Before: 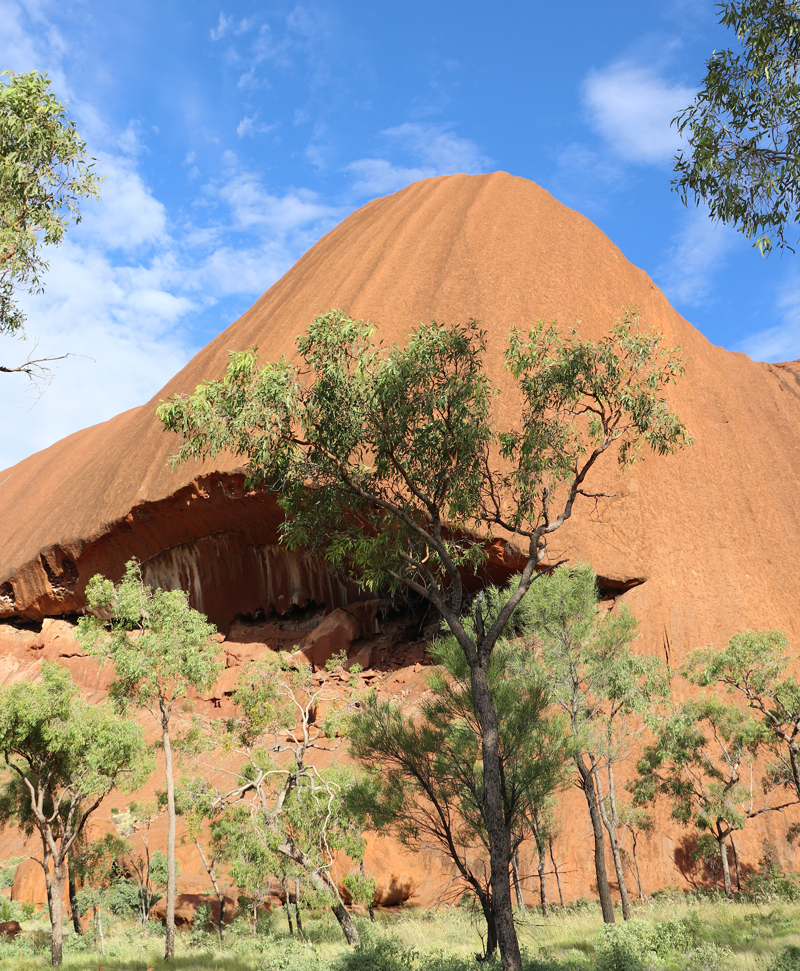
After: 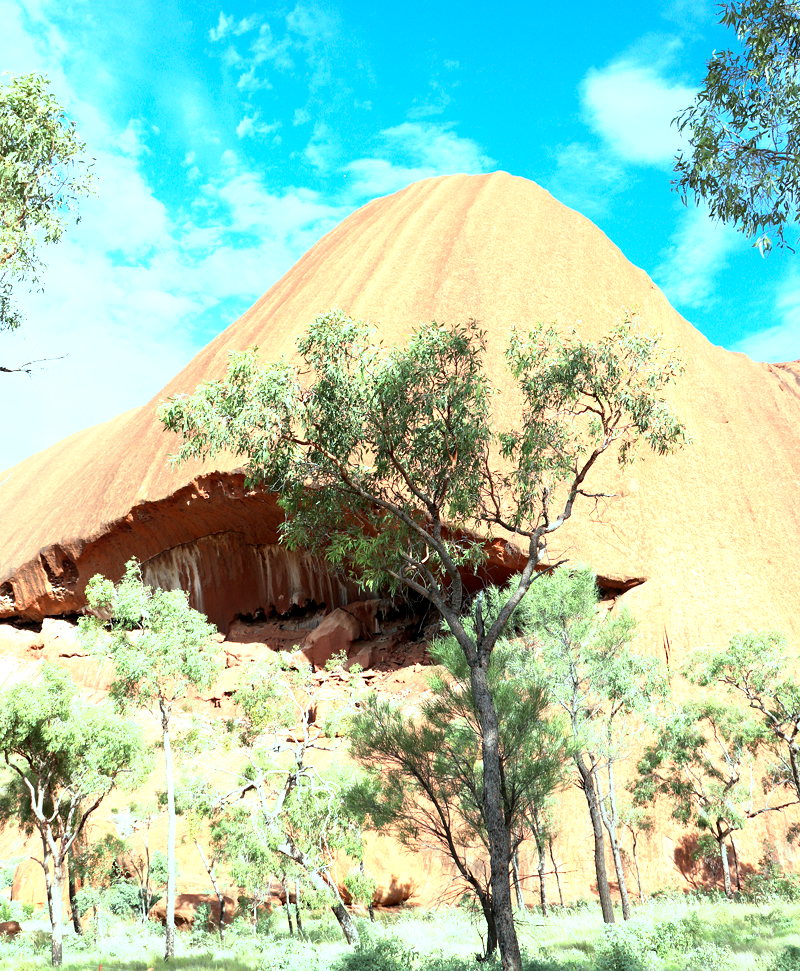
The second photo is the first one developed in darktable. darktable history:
tone equalizer: on, module defaults
exposure: black level correction -0.005, exposure 1 EV, compensate highlight preservation false
color correction: highlights a* -11.71, highlights b* -15.58
base curve: curves: ch0 [(0.017, 0) (0.425, 0.441) (0.844, 0.933) (1, 1)], preserve colors none
